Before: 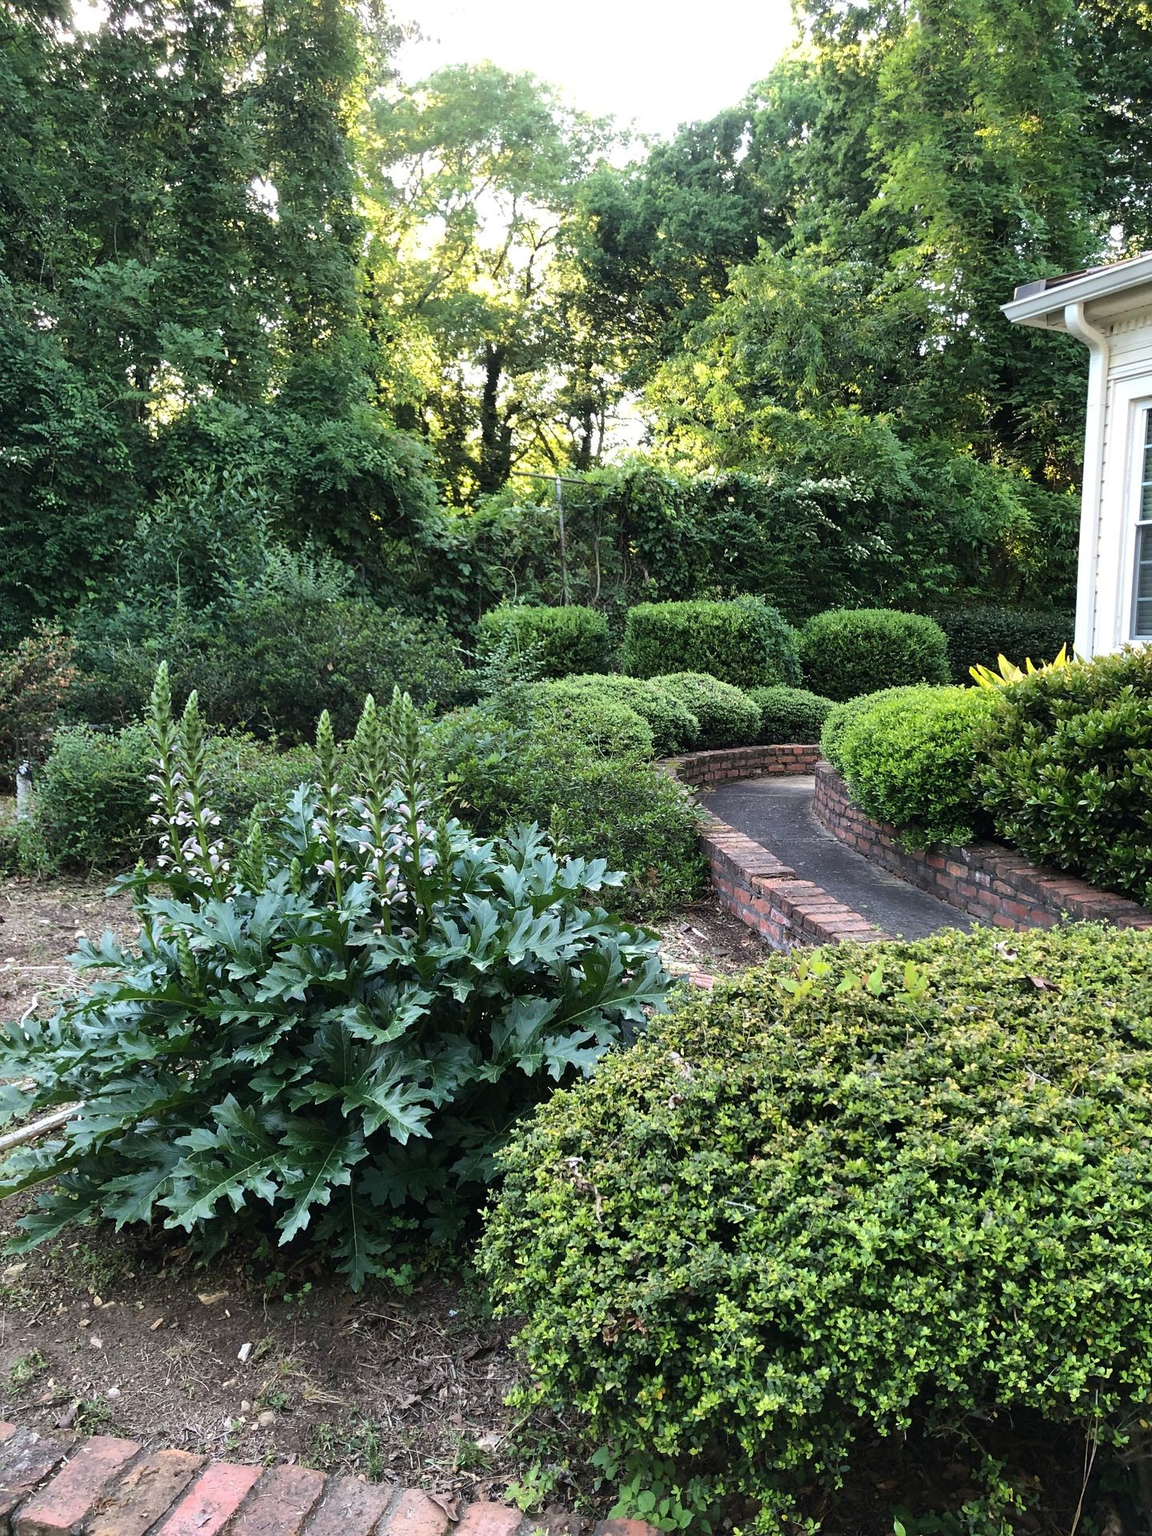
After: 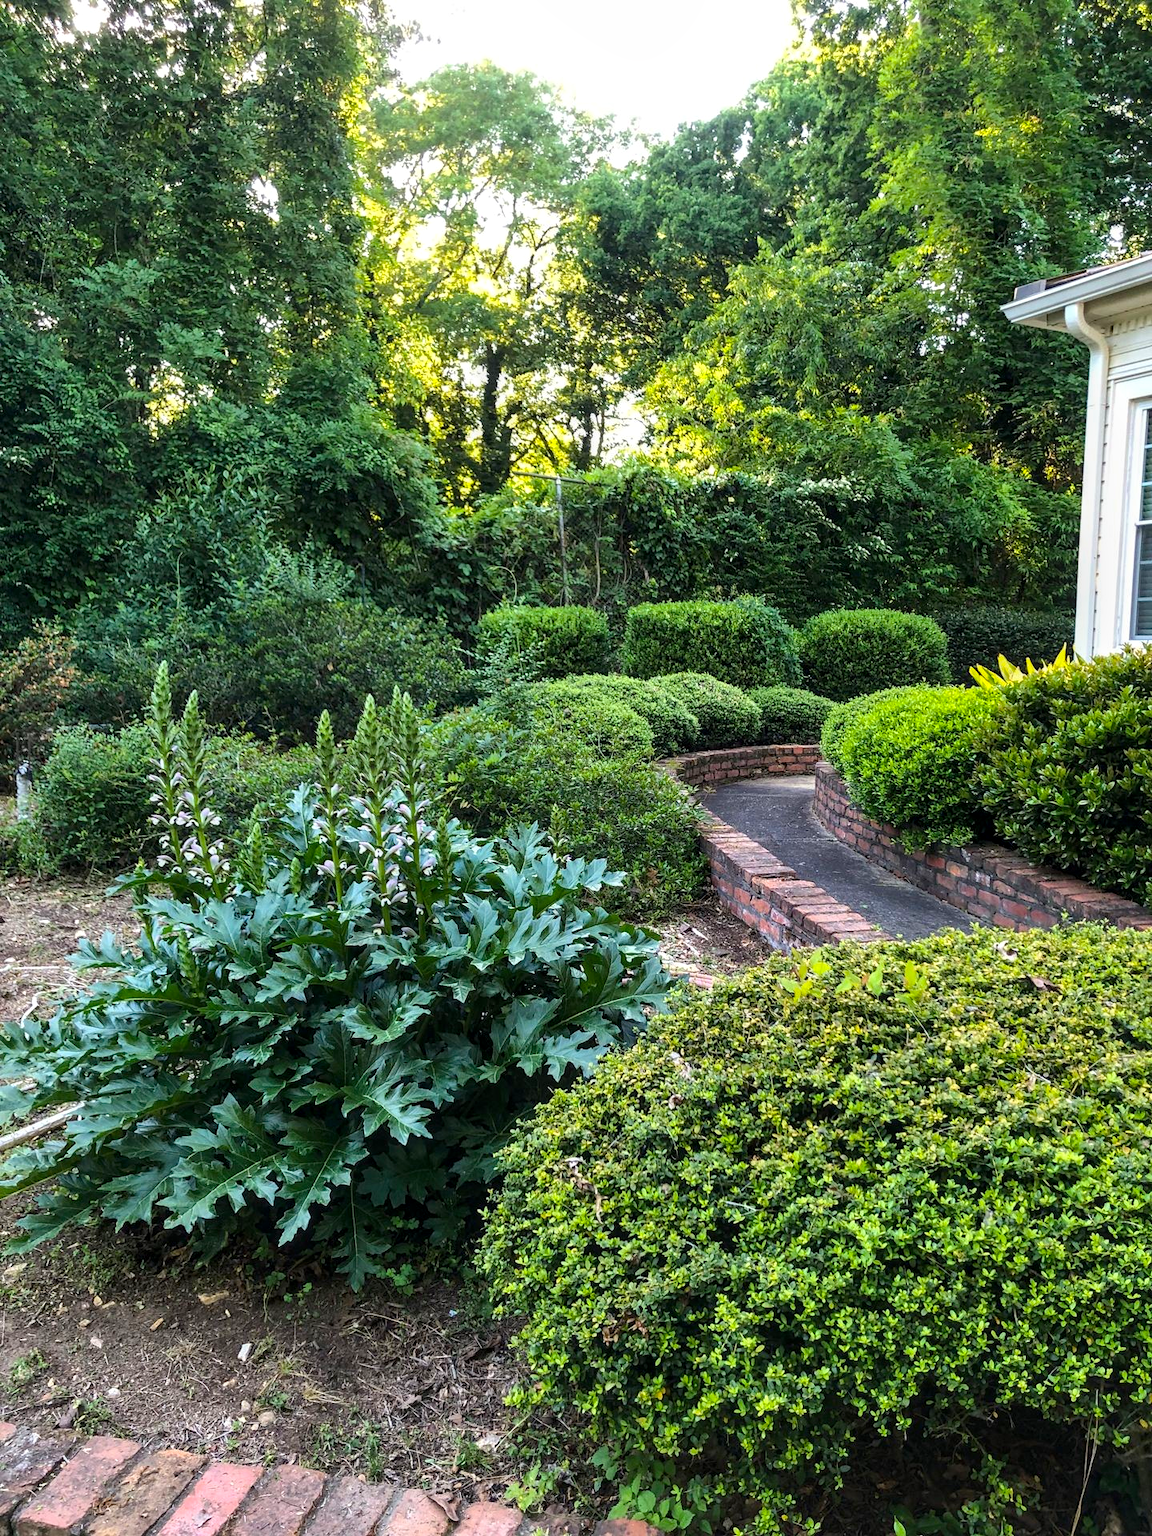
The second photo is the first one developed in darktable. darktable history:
color balance rgb: linear chroma grading › global chroma 33.4%
local contrast: on, module defaults
